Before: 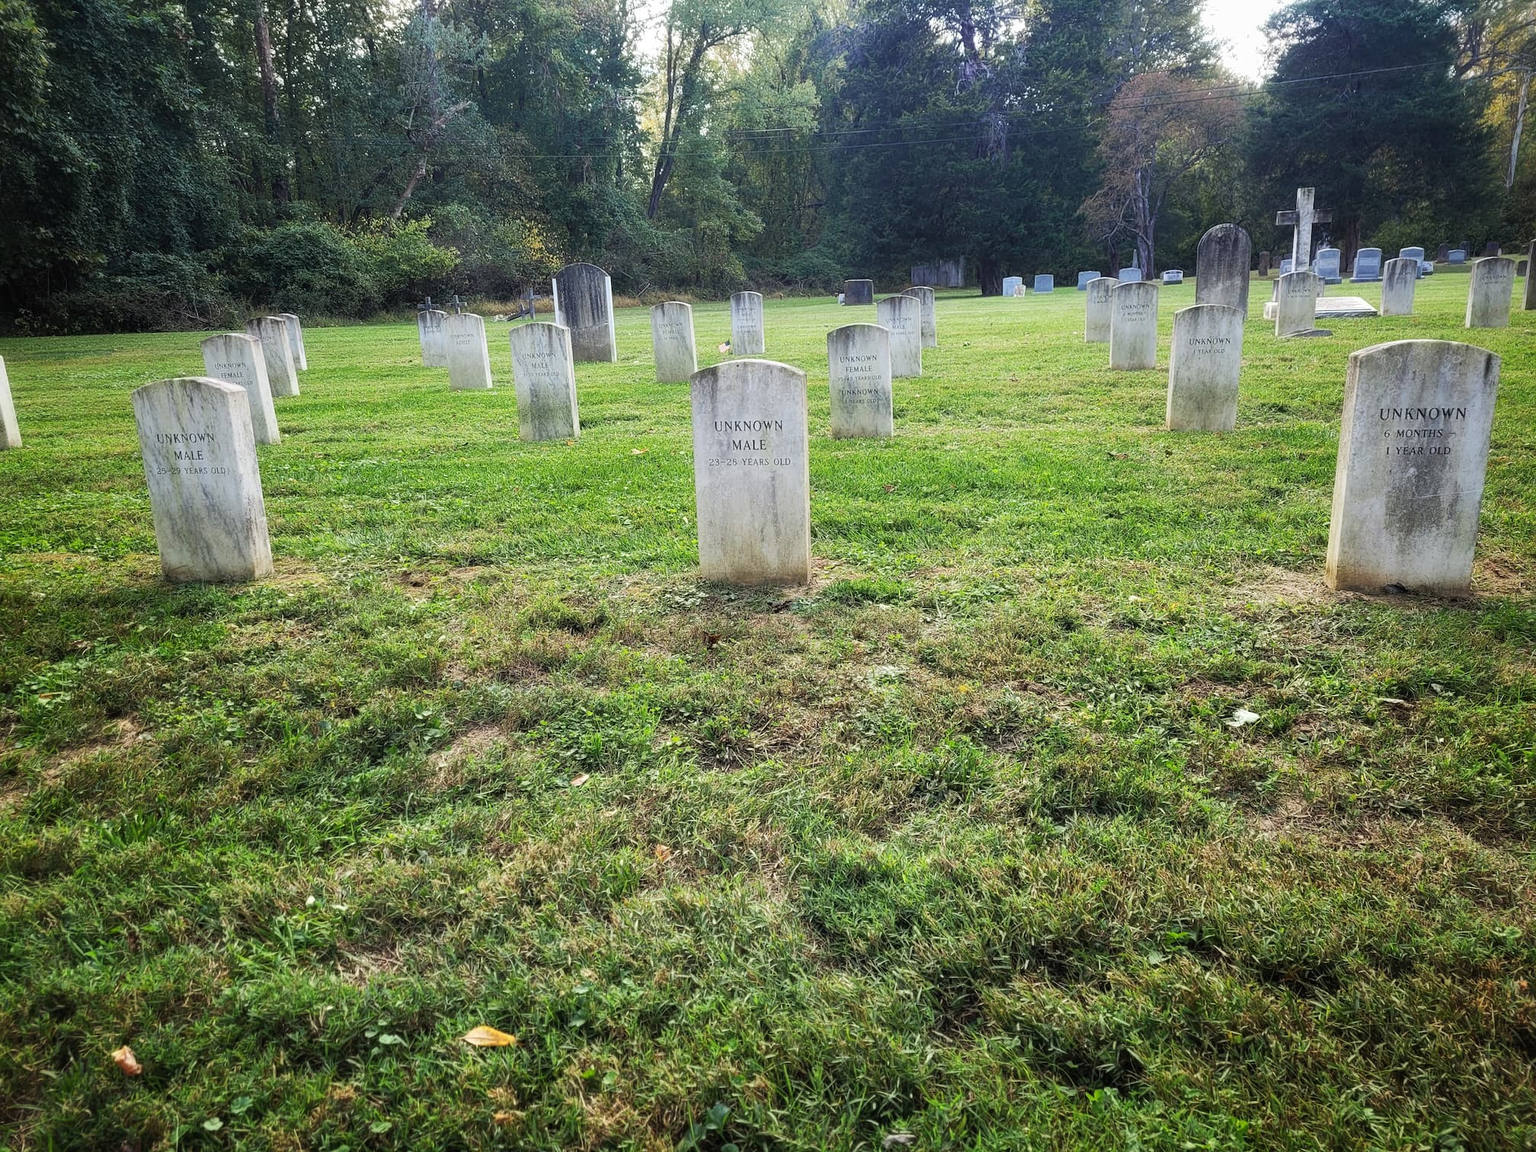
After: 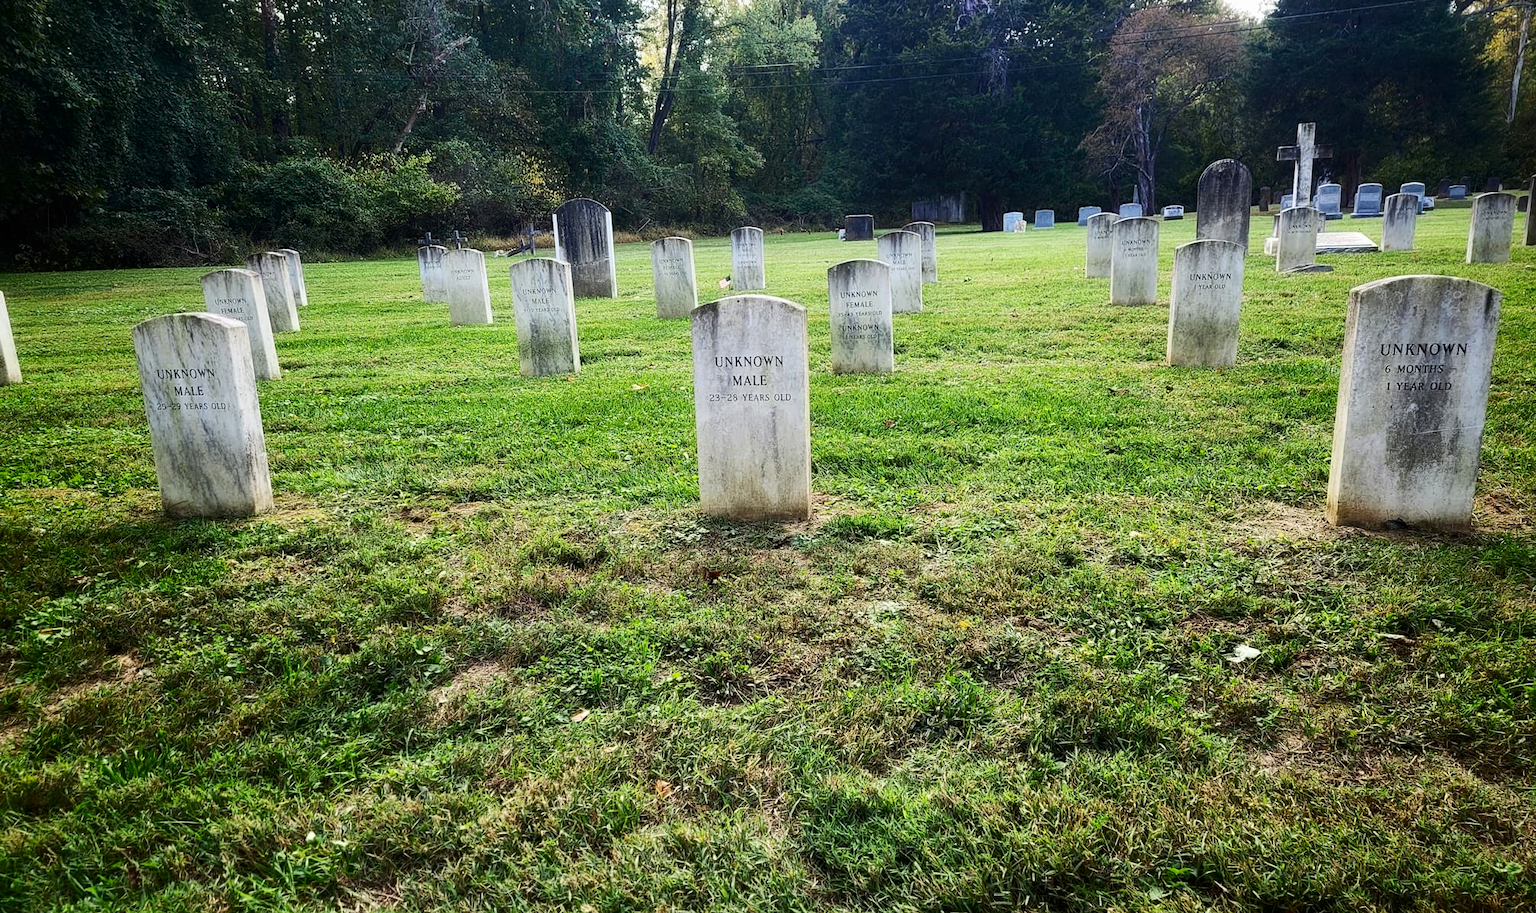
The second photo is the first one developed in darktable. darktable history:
crop and rotate: top 5.661%, bottom 14.995%
contrast brightness saturation: contrast 0.198, brightness -0.107, saturation 0.104
